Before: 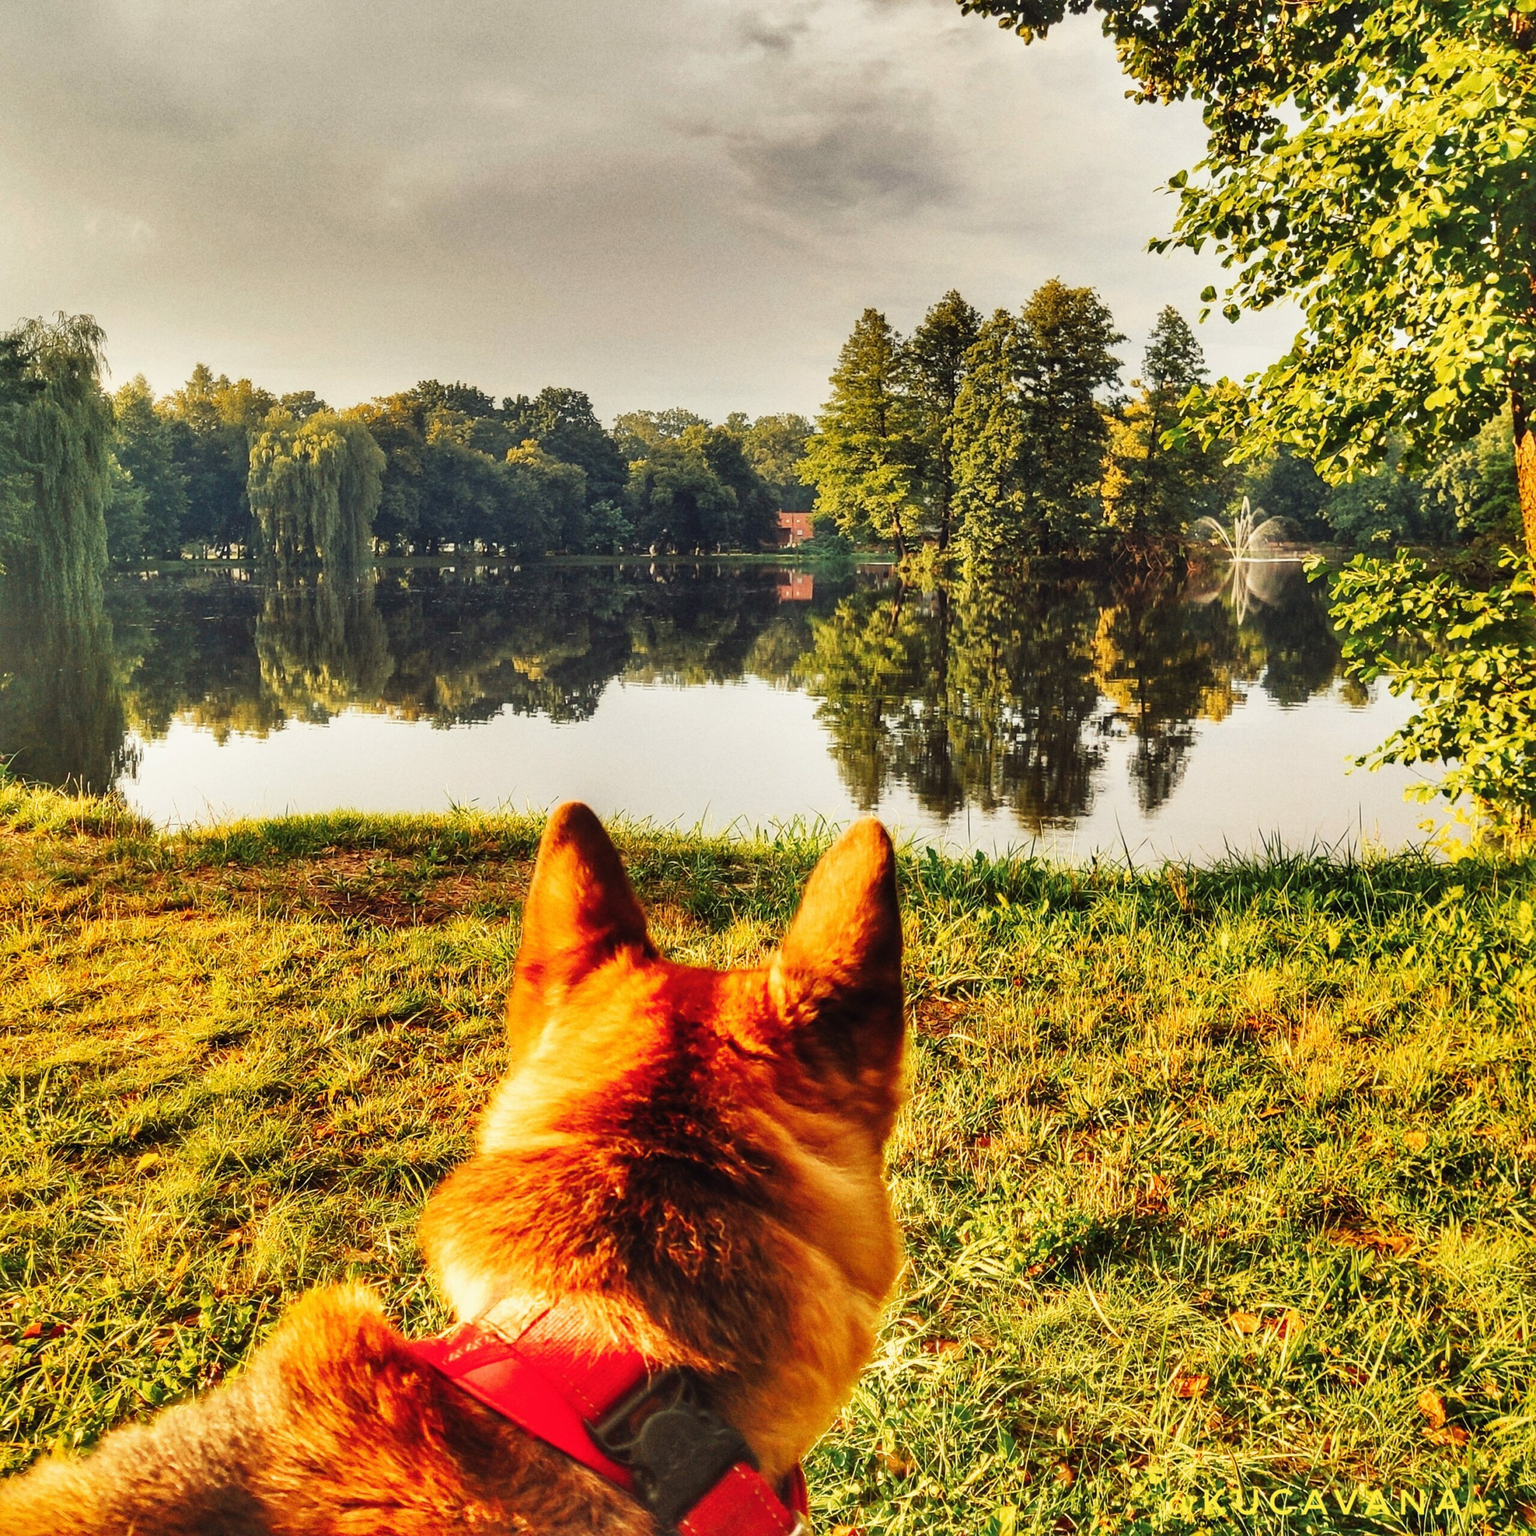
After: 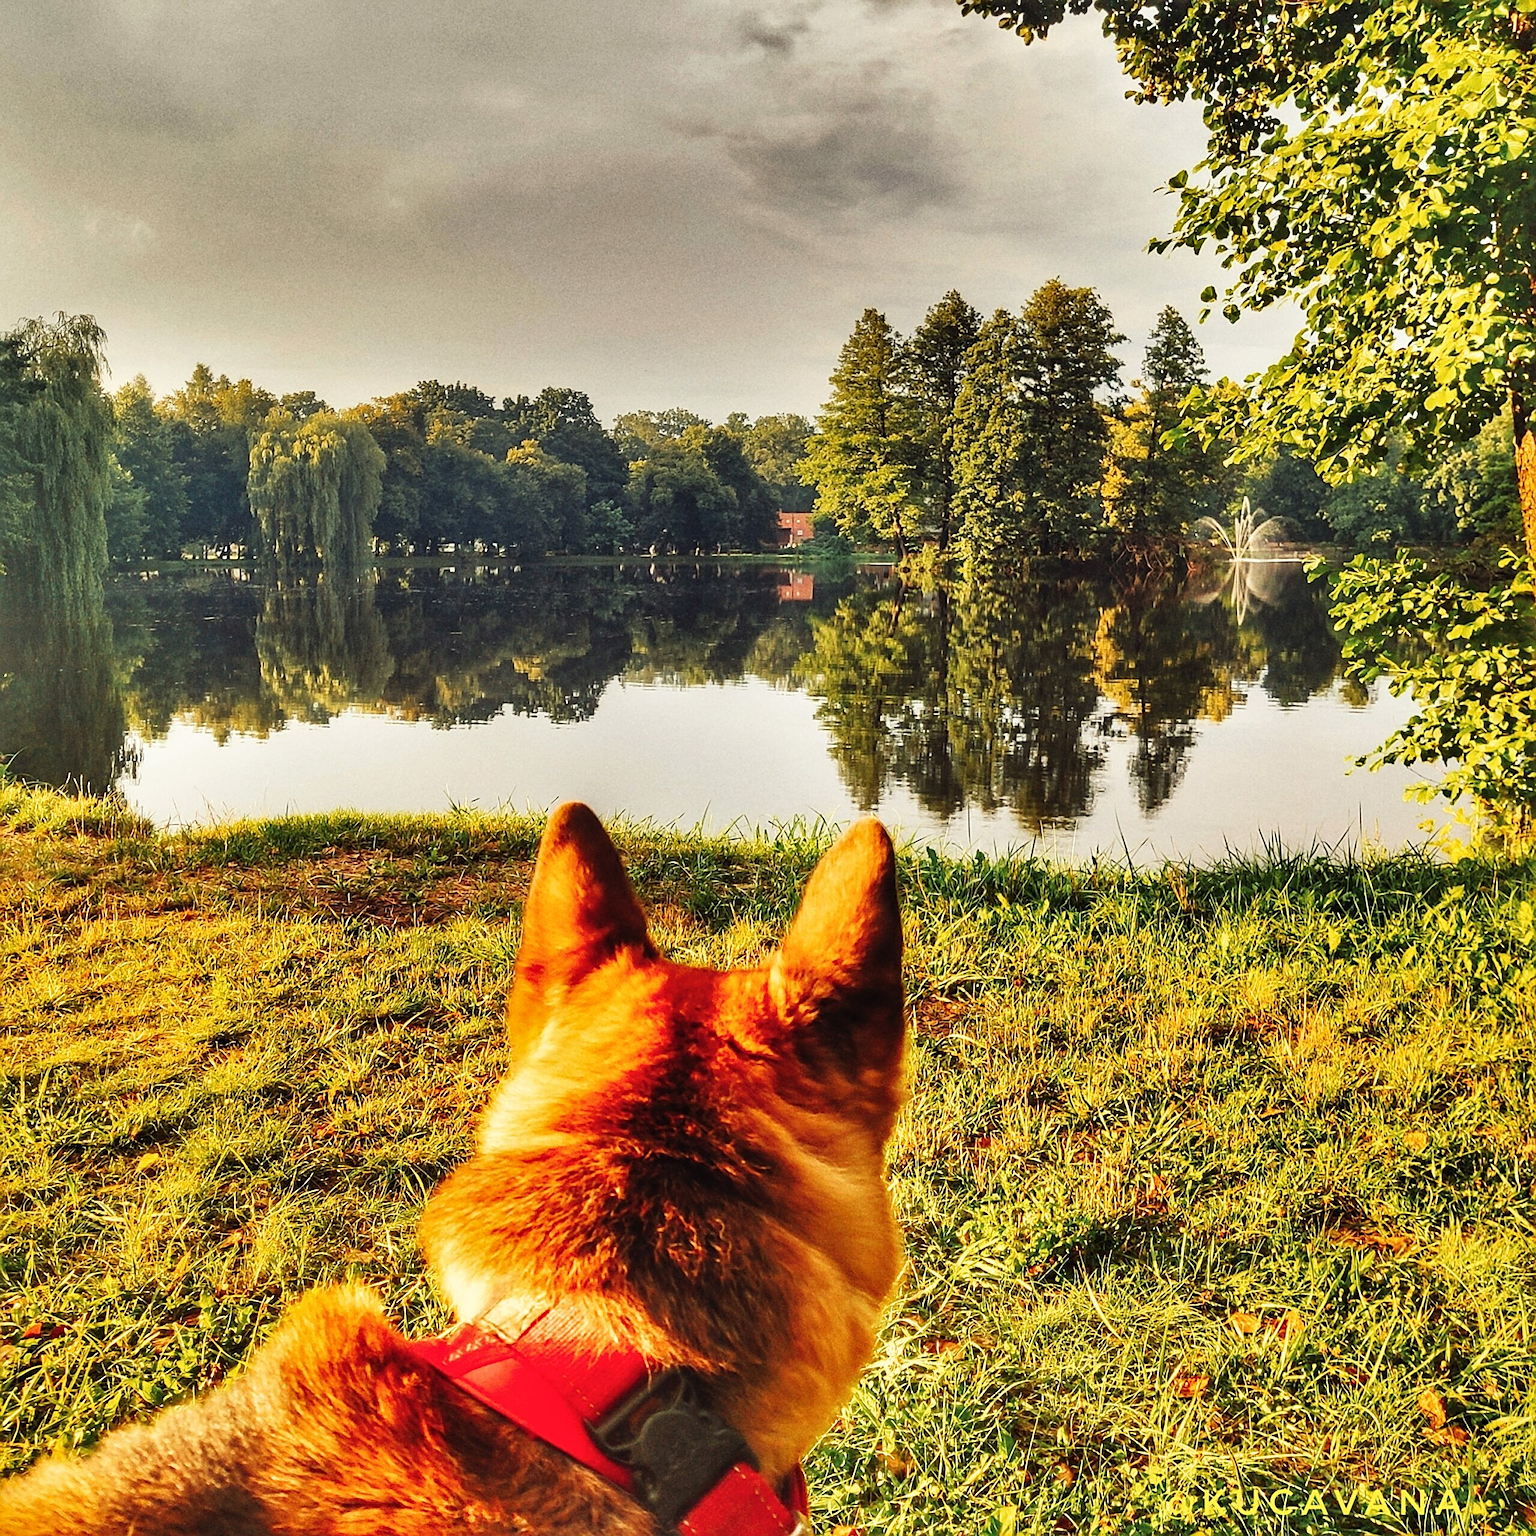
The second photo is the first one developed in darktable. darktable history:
sharpen: on, module defaults
shadows and highlights: shadows 12, white point adjustment 1.2, soften with gaussian
